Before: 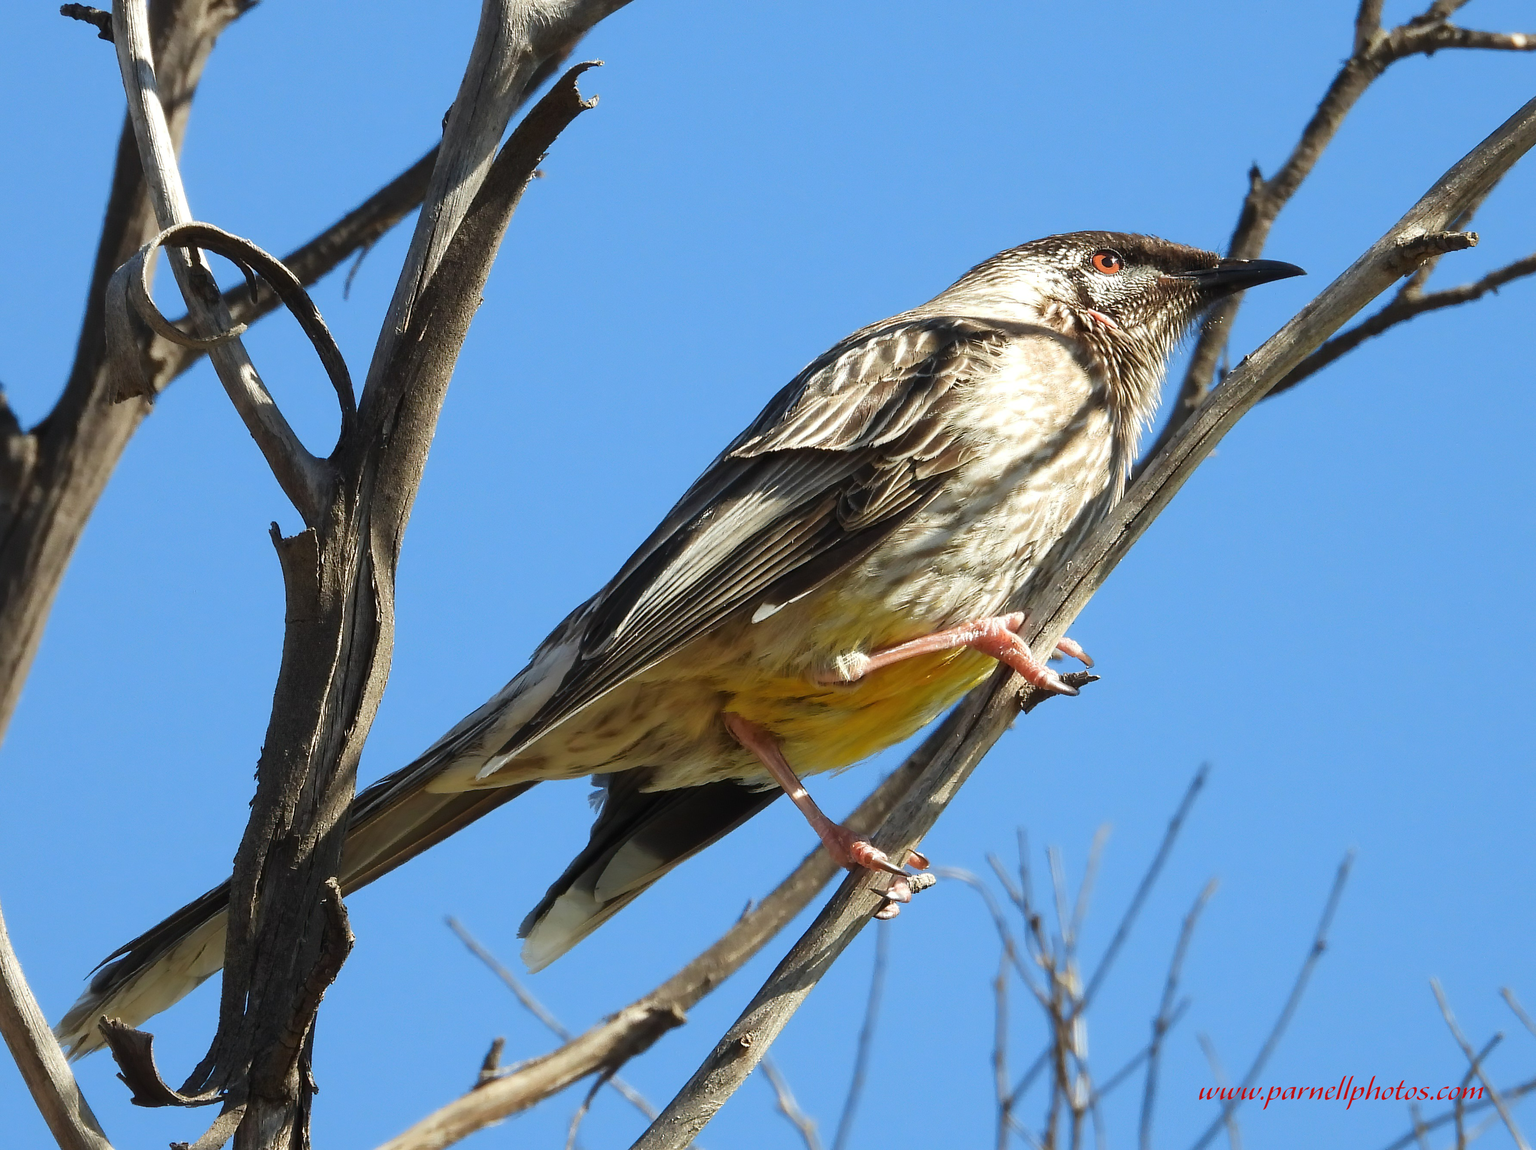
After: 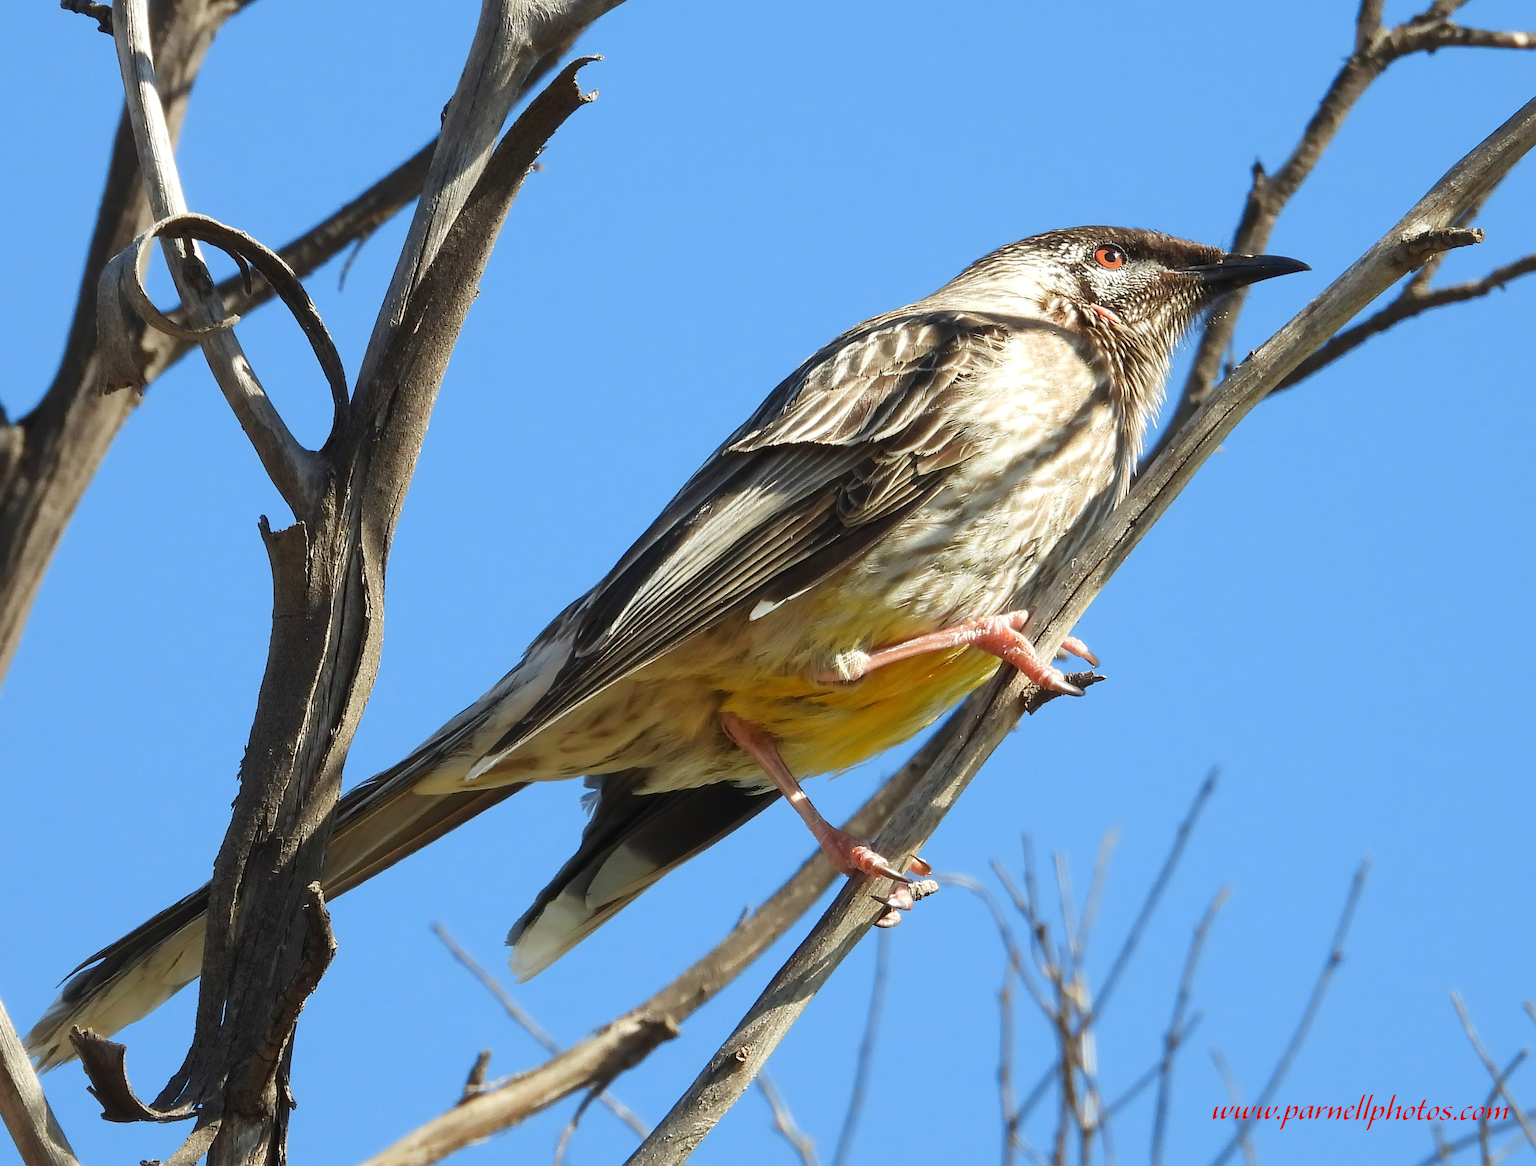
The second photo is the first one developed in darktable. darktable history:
levels: levels [0, 0.478, 1]
rotate and perspective: rotation 0.226°, lens shift (vertical) -0.042, crop left 0.023, crop right 0.982, crop top 0.006, crop bottom 0.994
